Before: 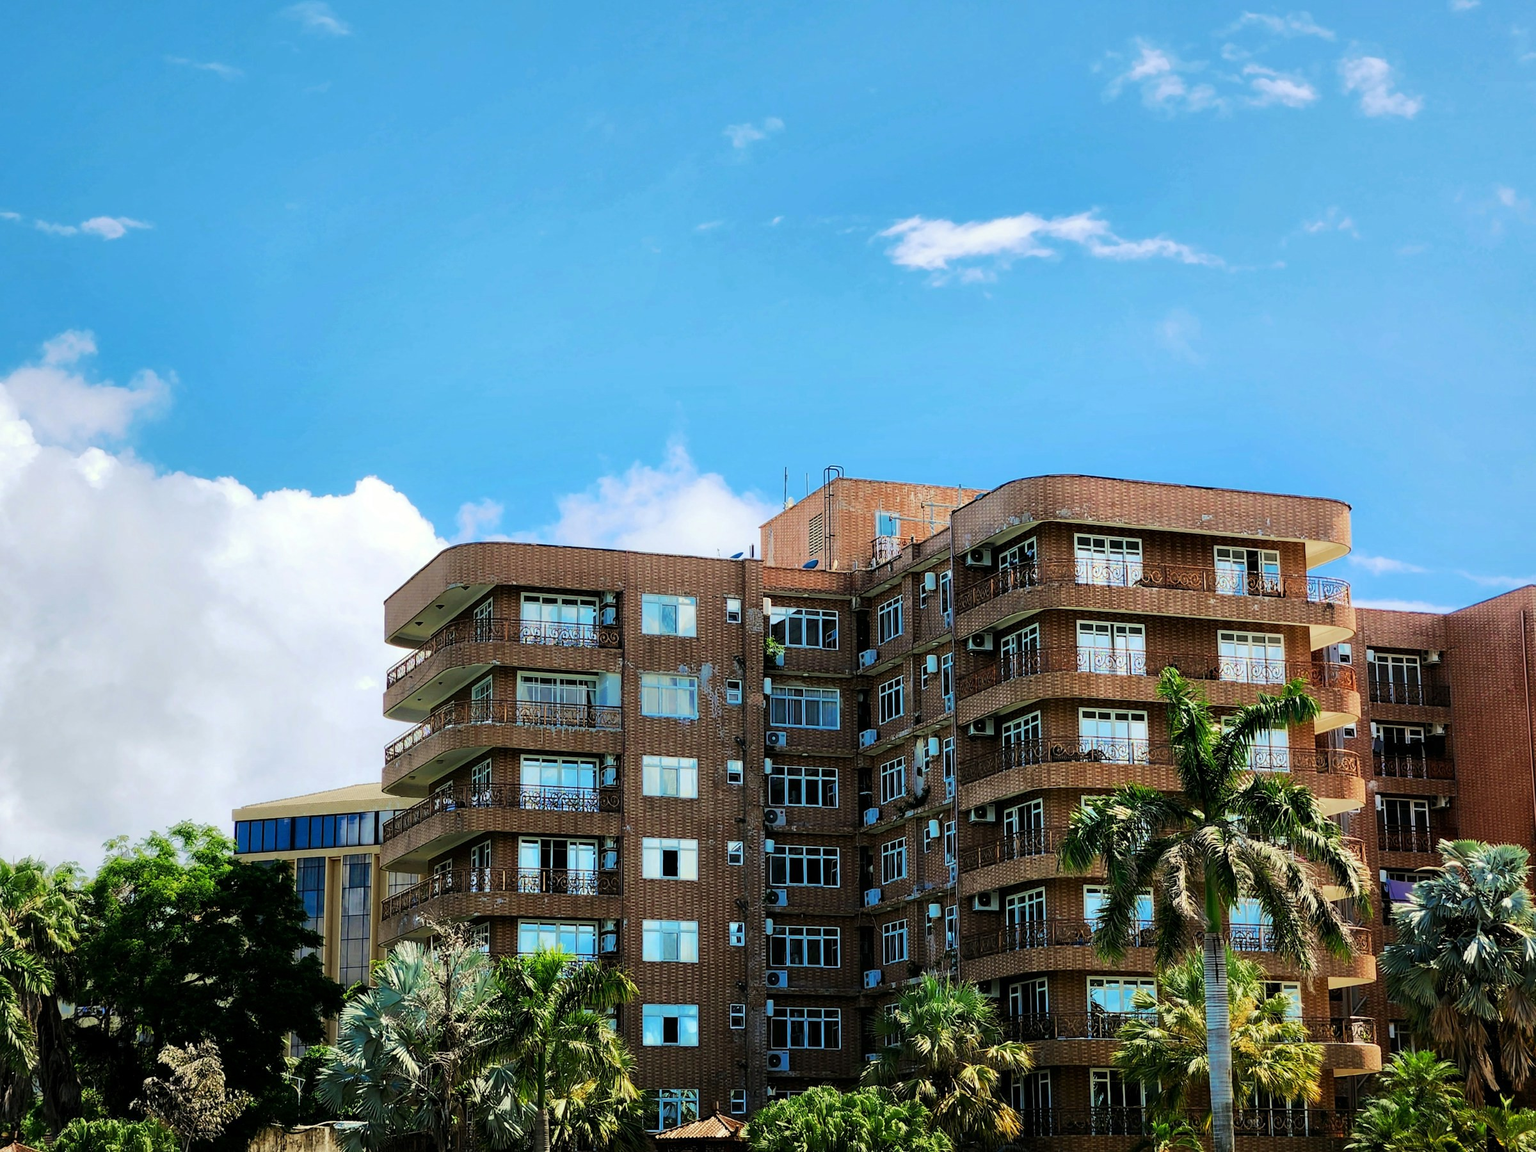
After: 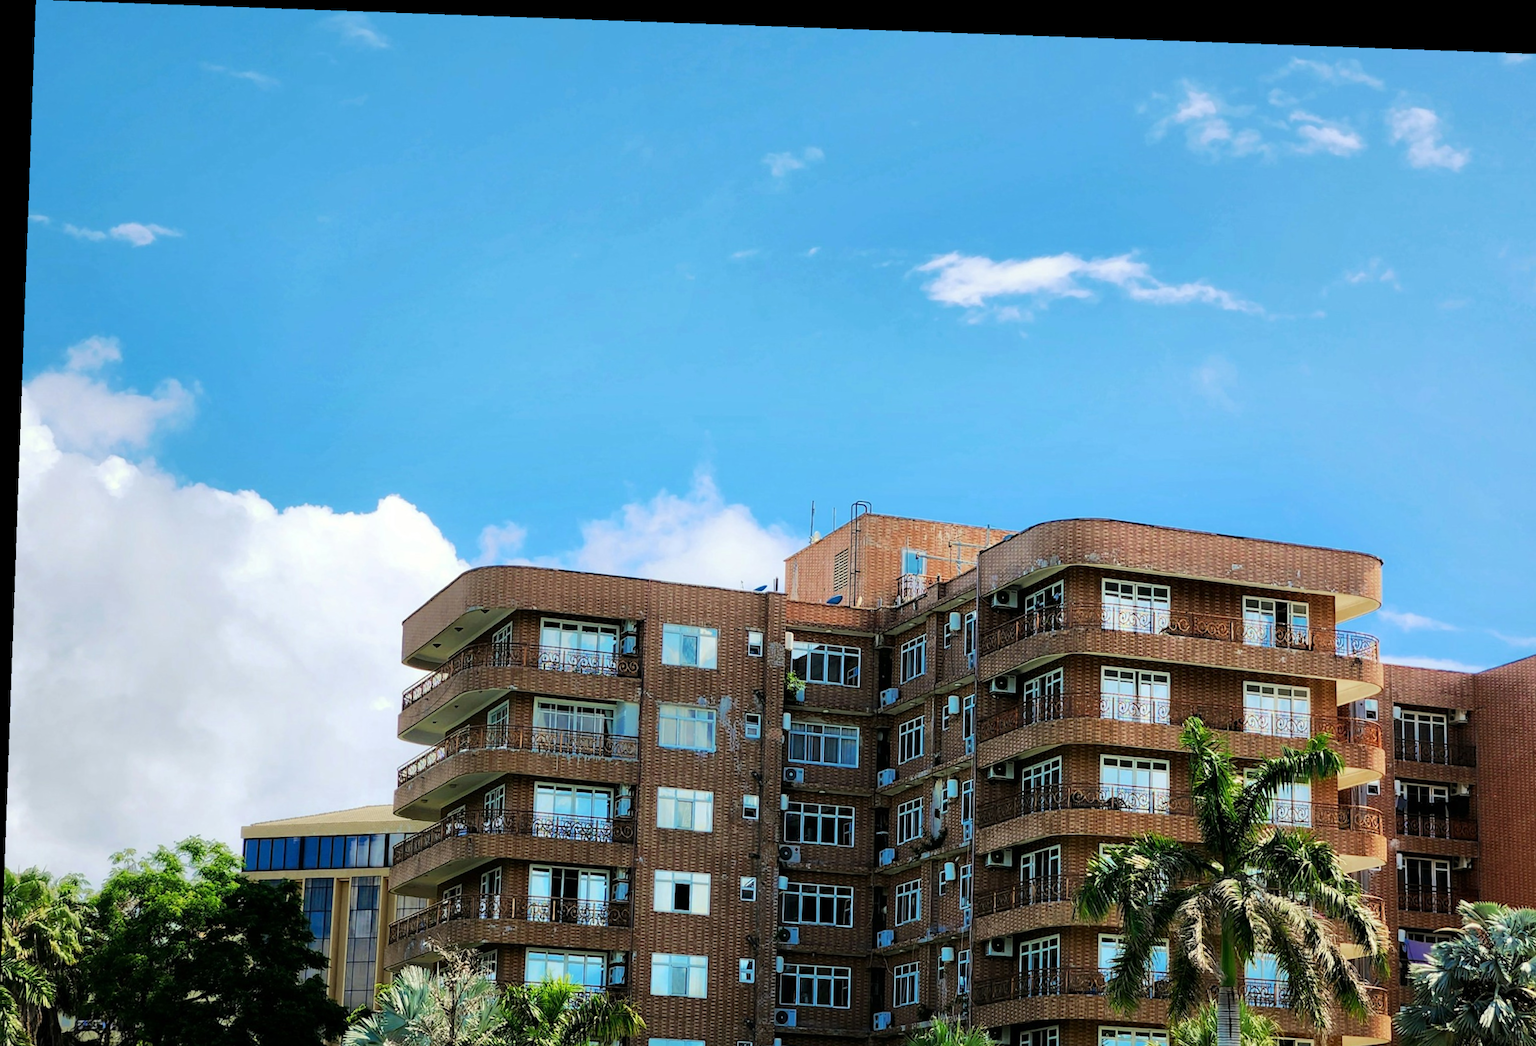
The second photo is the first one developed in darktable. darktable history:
exposure: compensate highlight preservation false
rotate and perspective: rotation 2.27°, automatic cropping off
crop and rotate: angle 0.2°, left 0.275%, right 3.127%, bottom 14.18%
